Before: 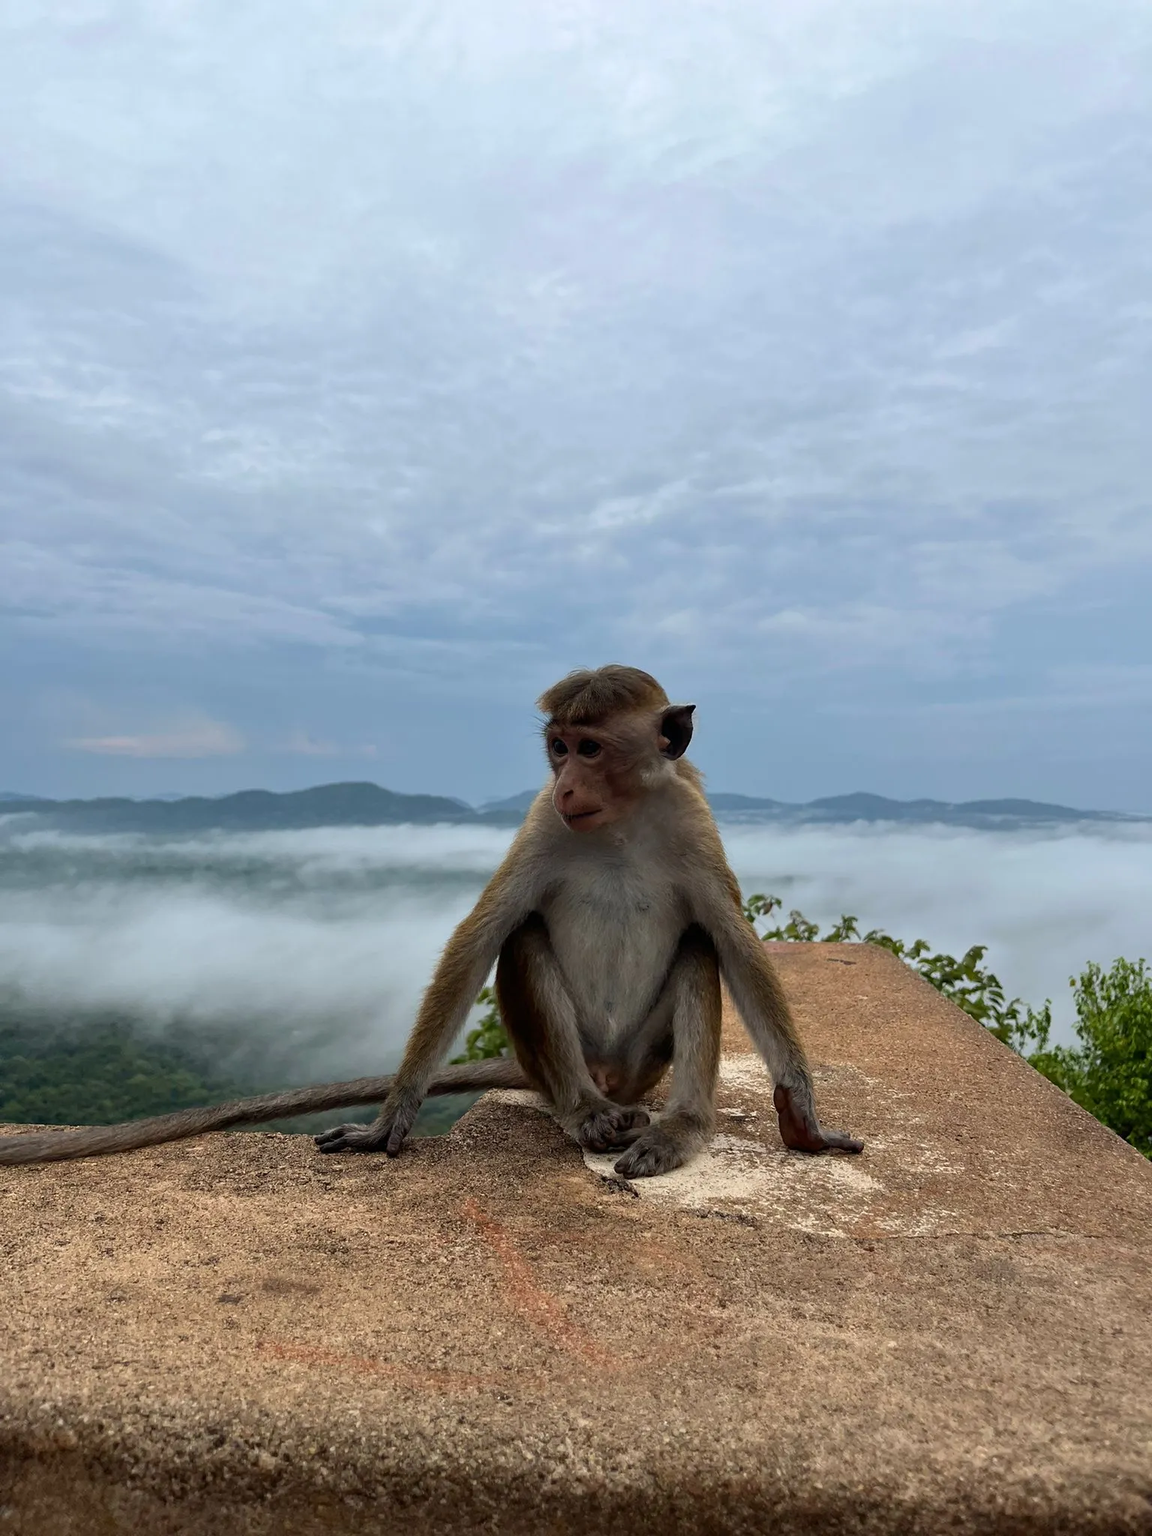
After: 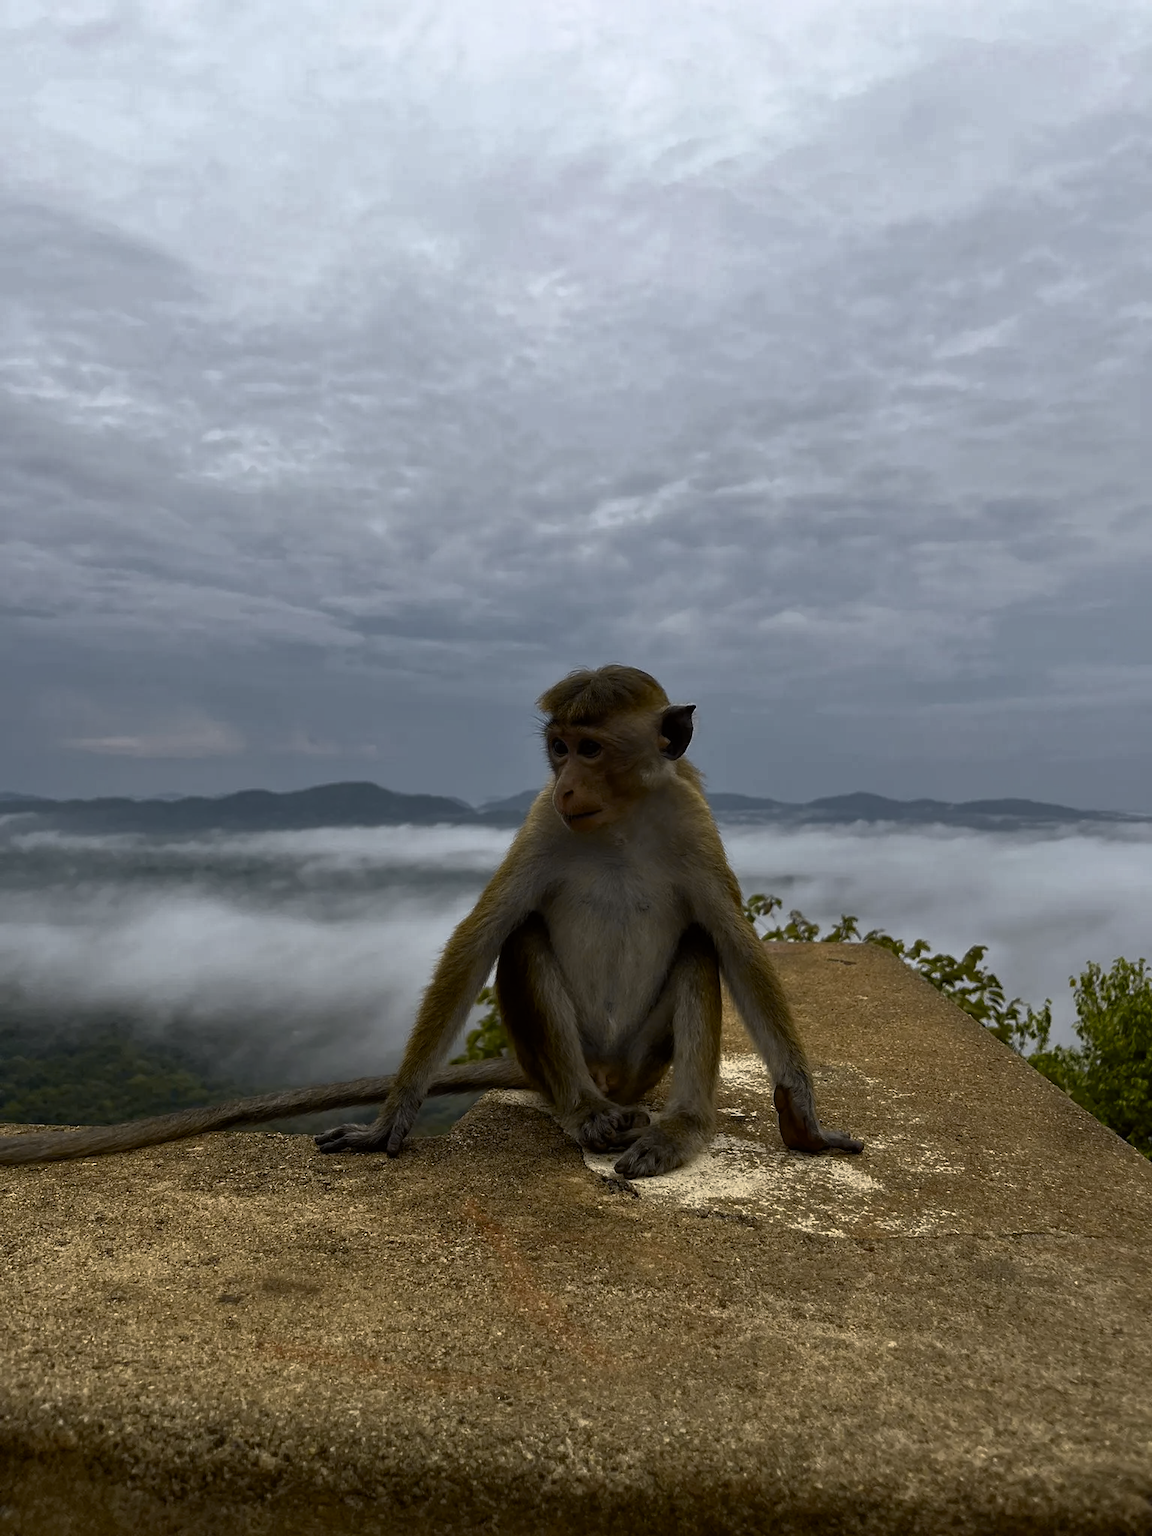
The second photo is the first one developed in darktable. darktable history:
base curve: curves: ch0 [(0, 0) (0.564, 0.291) (0.802, 0.731) (1, 1)]
exposure: compensate highlight preservation false
tone curve: curves: ch0 [(0, 0) (0.239, 0.248) (0.508, 0.606) (0.828, 0.878) (1, 1)]; ch1 [(0, 0) (0.401, 0.42) (0.45, 0.464) (0.492, 0.498) (0.511, 0.507) (0.561, 0.549) (0.688, 0.726) (1, 1)]; ch2 [(0, 0) (0.411, 0.433) (0.5, 0.504) (0.545, 0.574) (1, 1)], color space Lab, independent channels, preserve colors none
